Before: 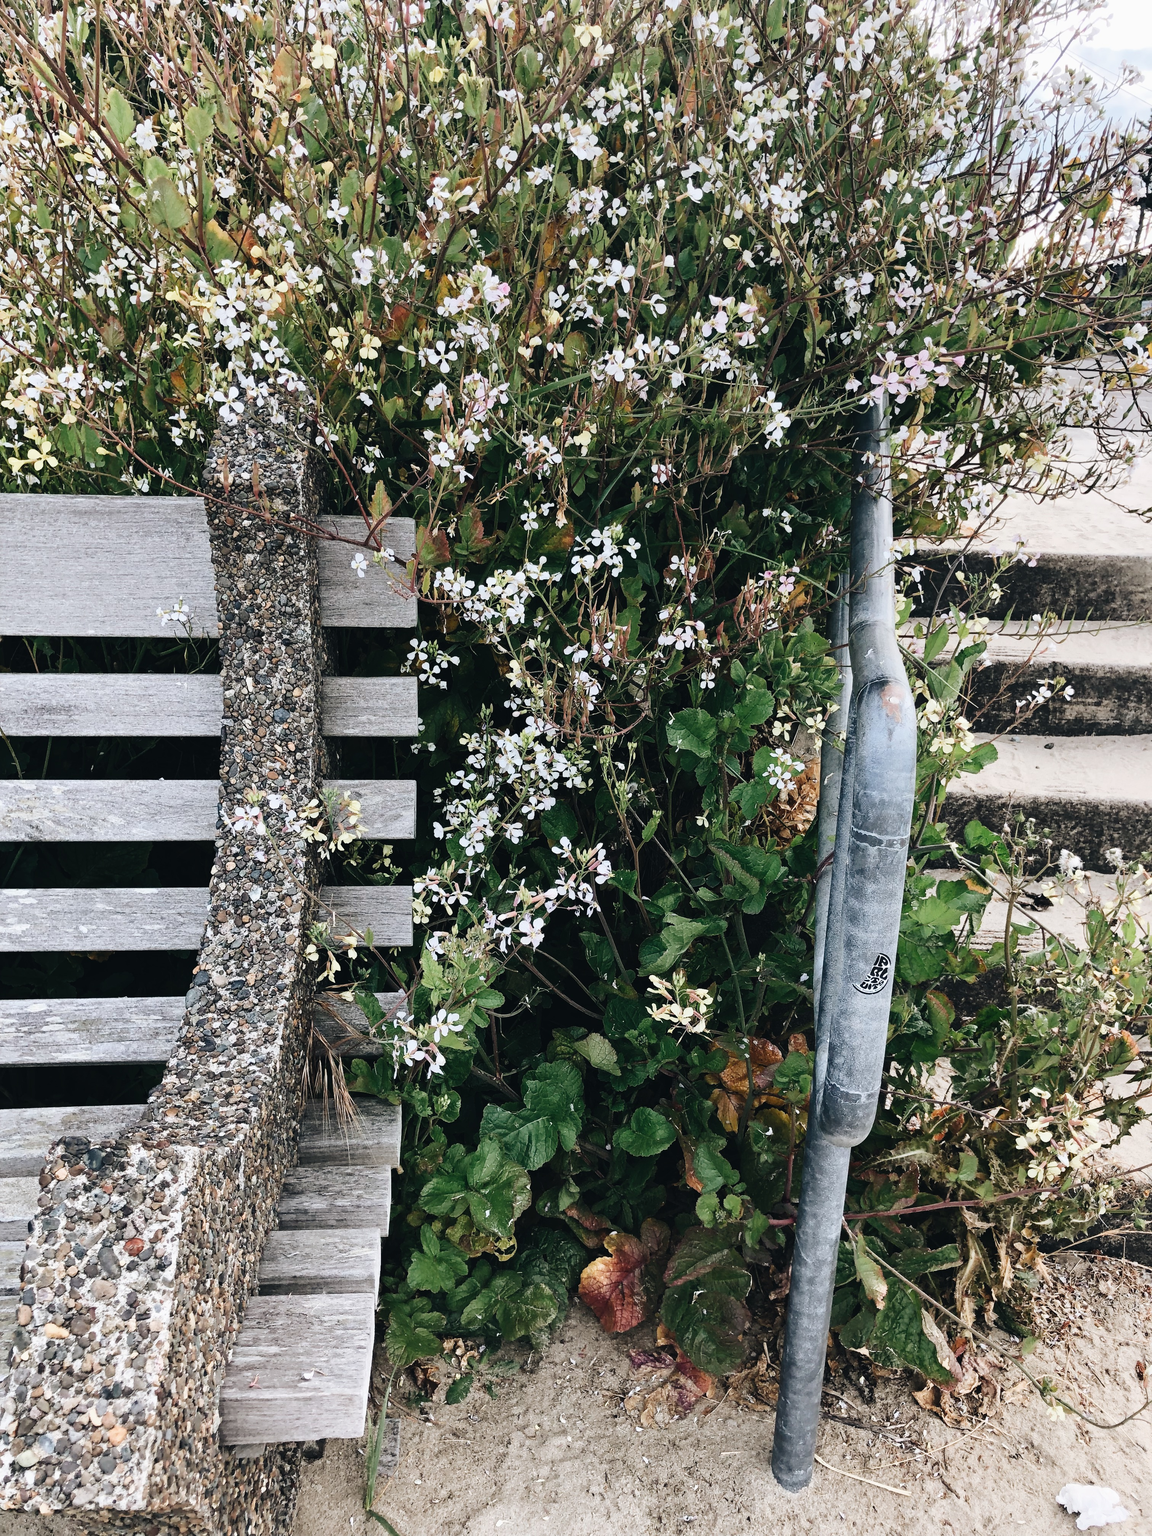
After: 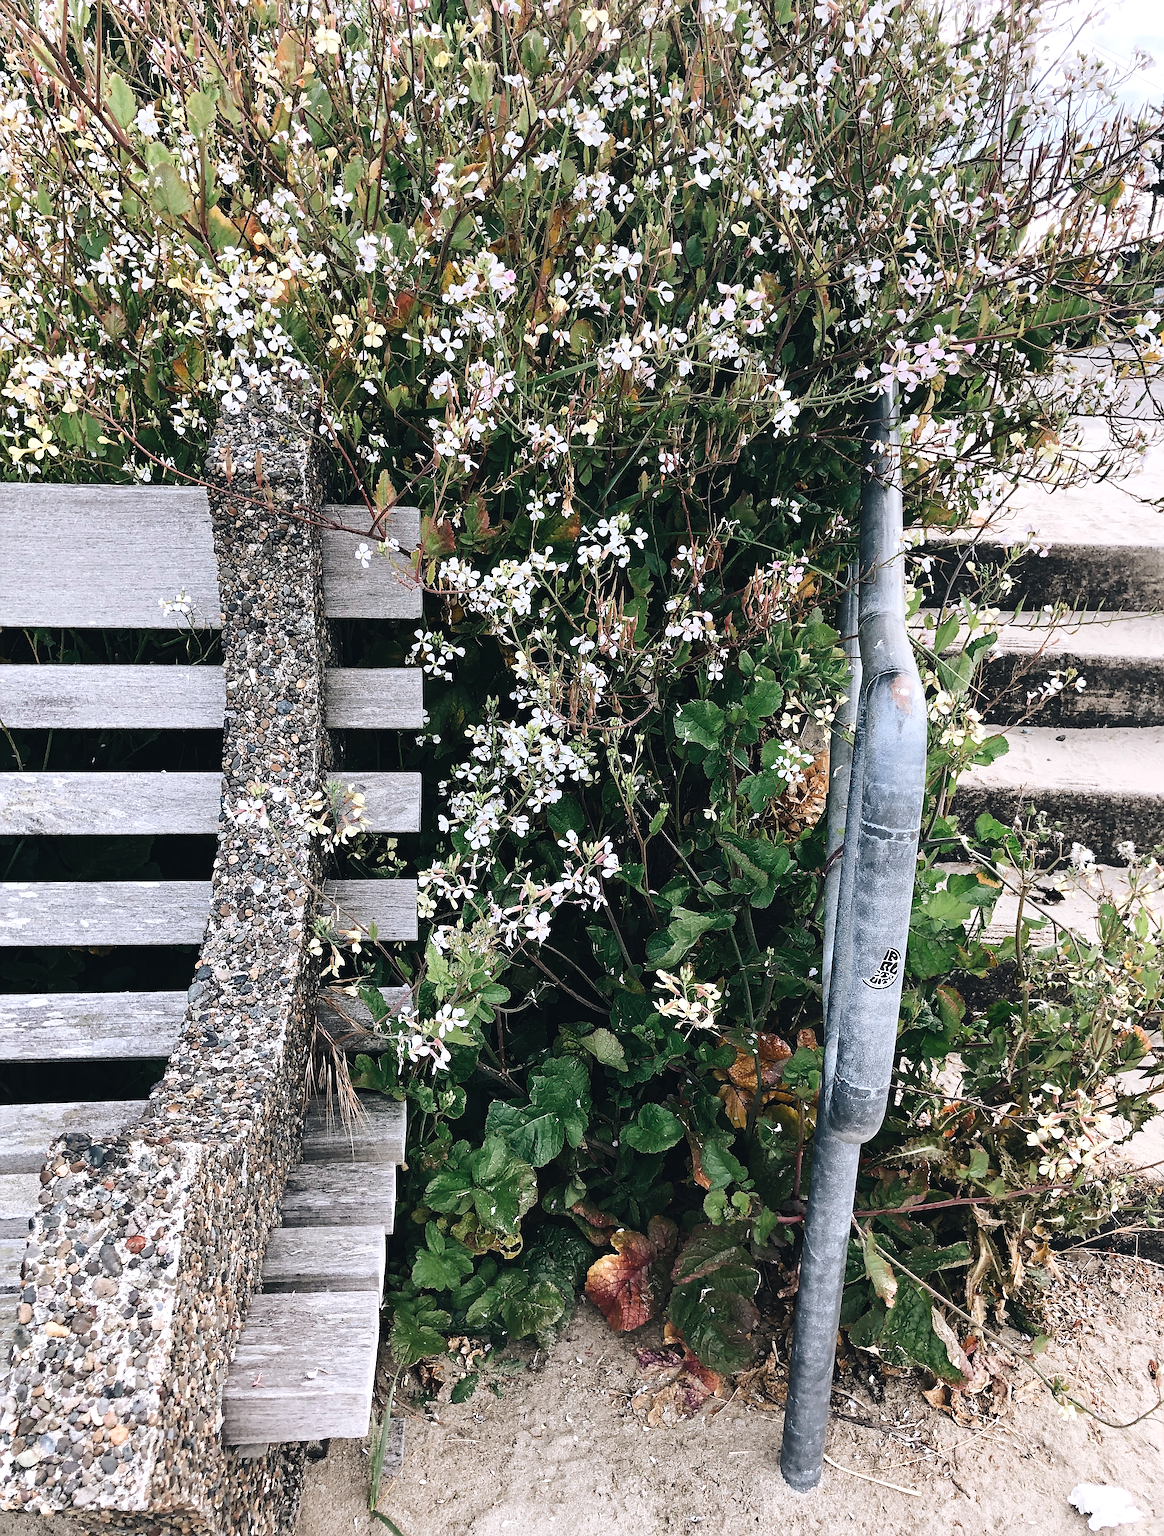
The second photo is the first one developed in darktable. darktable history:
white balance: red 1.009, blue 1.027
crop: top 1.049%, right 0.001%
sharpen: radius 1.967
exposure: exposure 0.197 EV, compensate highlight preservation false
